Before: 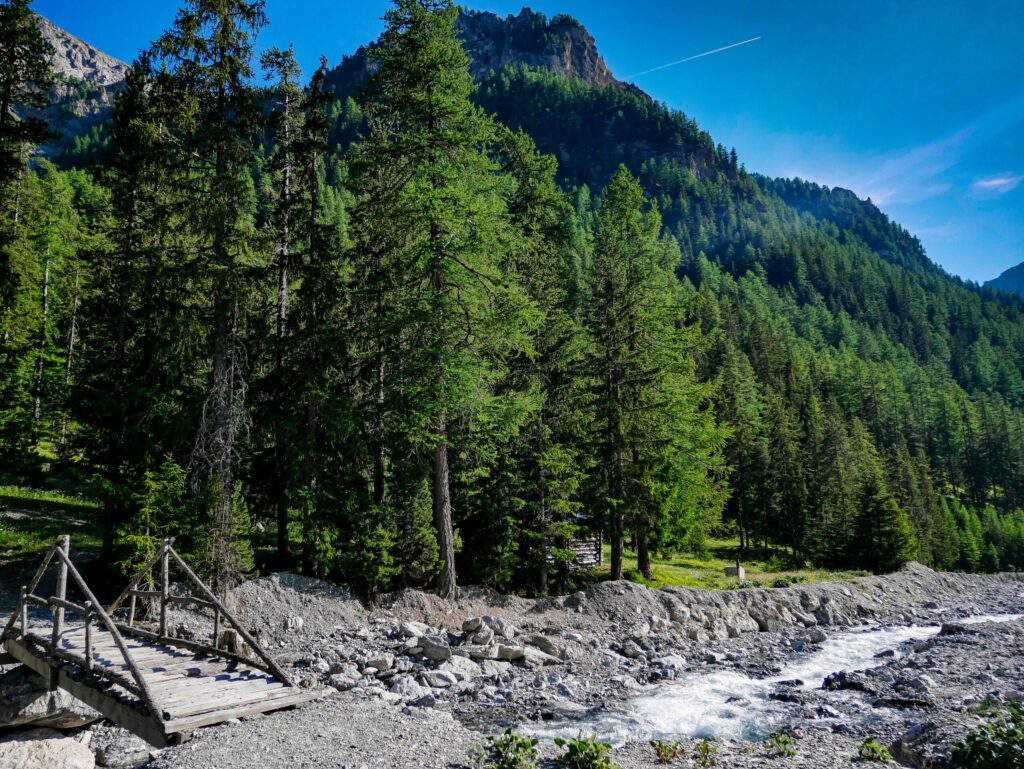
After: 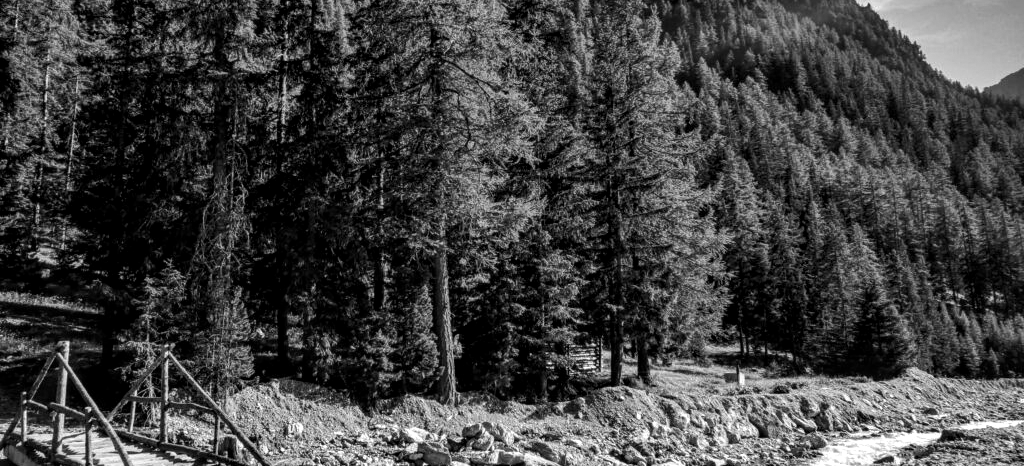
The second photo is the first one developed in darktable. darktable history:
crop and rotate: top 25.357%, bottom 13.942%
tone equalizer: -8 EV -0.417 EV, -7 EV -0.389 EV, -6 EV -0.333 EV, -5 EV -0.222 EV, -3 EV 0.222 EV, -2 EV 0.333 EV, -1 EV 0.389 EV, +0 EV 0.417 EV, edges refinement/feathering 500, mask exposure compensation -1.57 EV, preserve details no
monochrome: on, module defaults
local contrast: detail 130%
